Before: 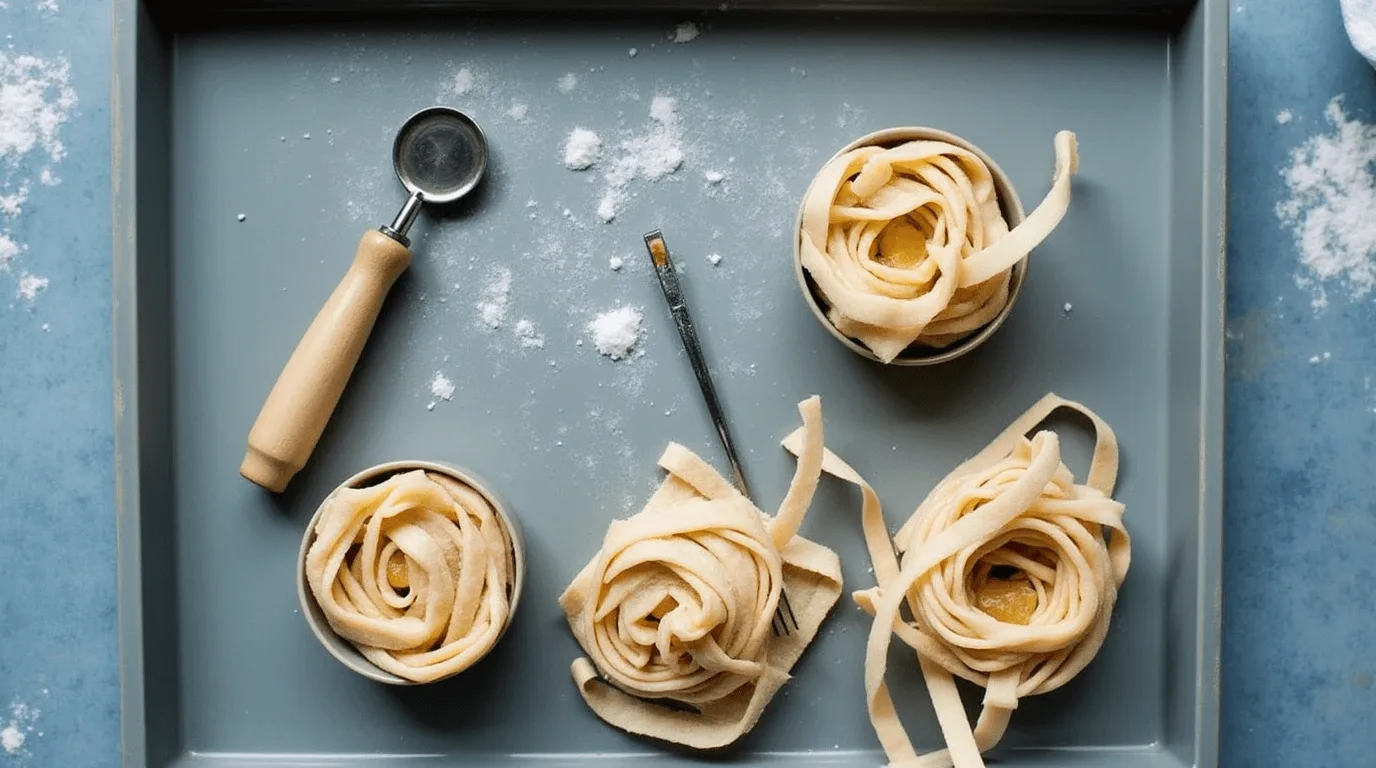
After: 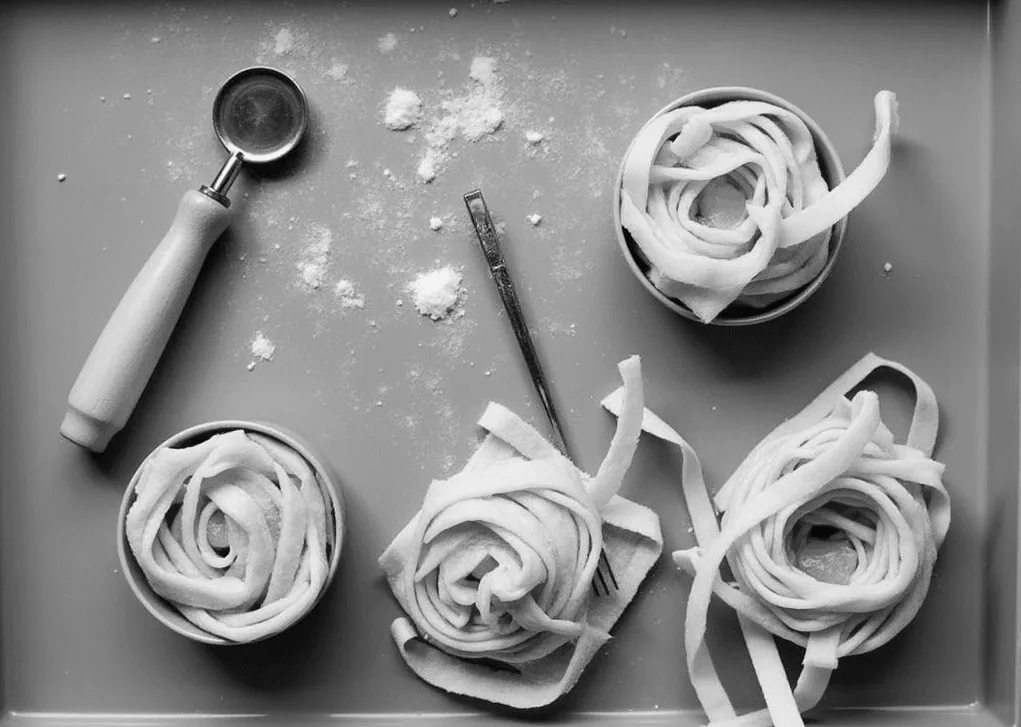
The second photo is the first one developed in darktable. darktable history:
monochrome: on, module defaults
crop and rotate: left 13.15%, top 5.251%, right 12.609%
